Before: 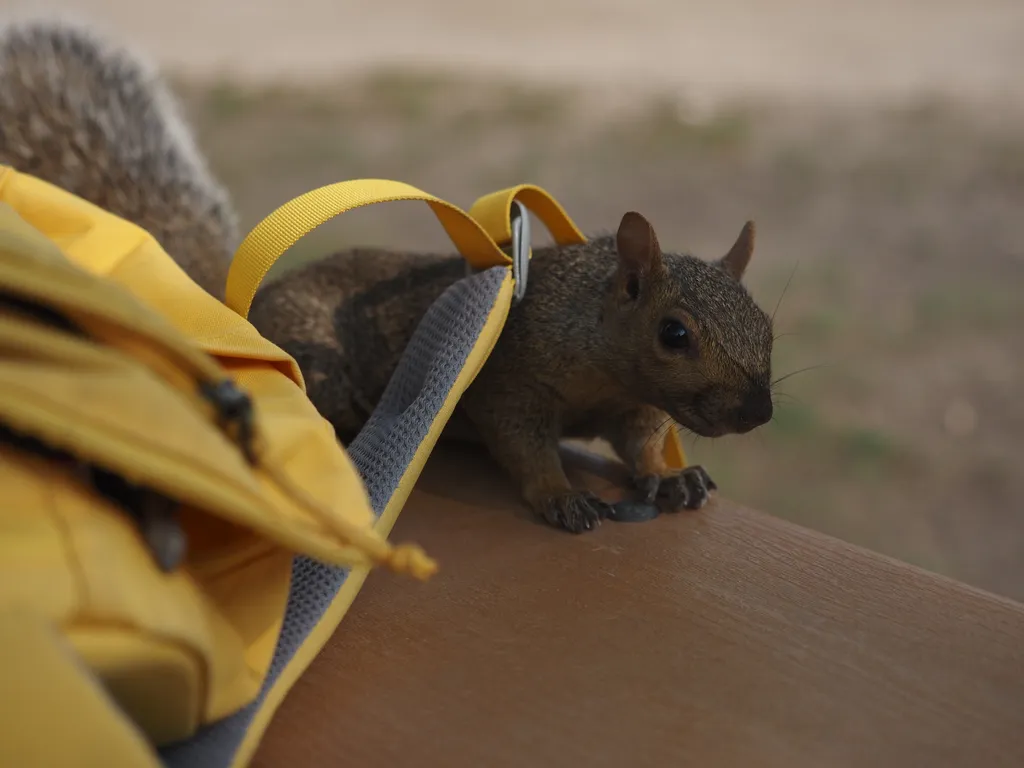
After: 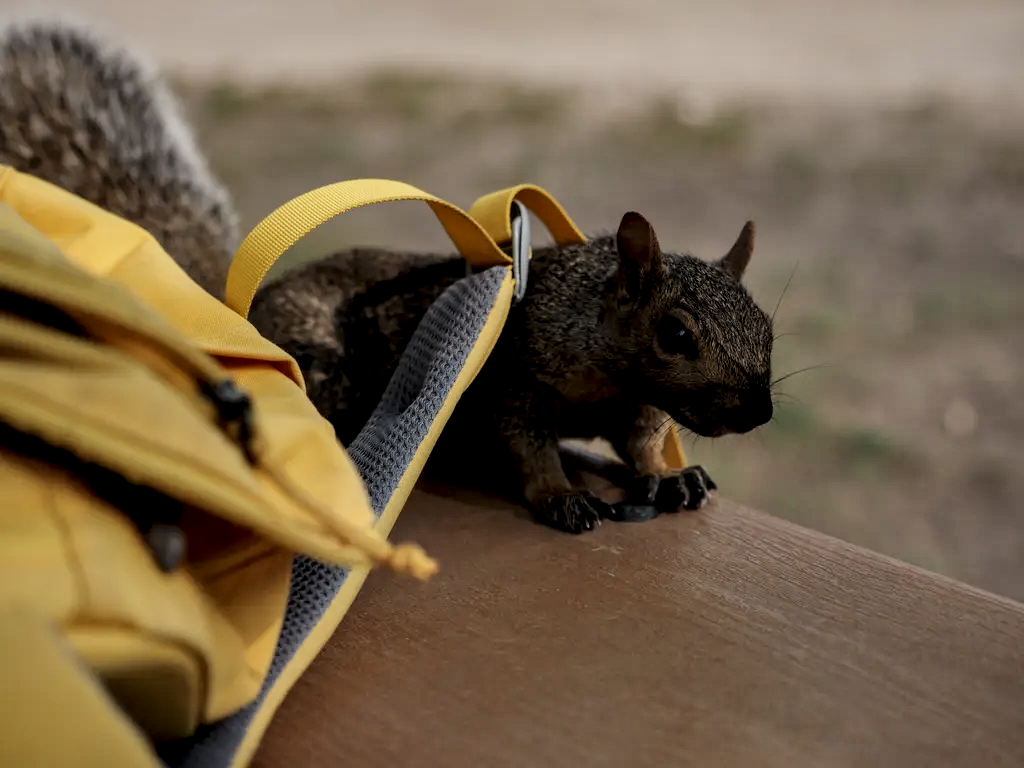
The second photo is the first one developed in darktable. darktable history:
filmic rgb: black relative exposure -7.65 EV, white relative exposure 4.56 EV, hardness 3.61, contrast 1.052
local contrast: highlights 60%, shadows 63%, detail 160%
shadows and highlights: radius 134.43, highlights color adjustment 56.77%, soften with gaussian
